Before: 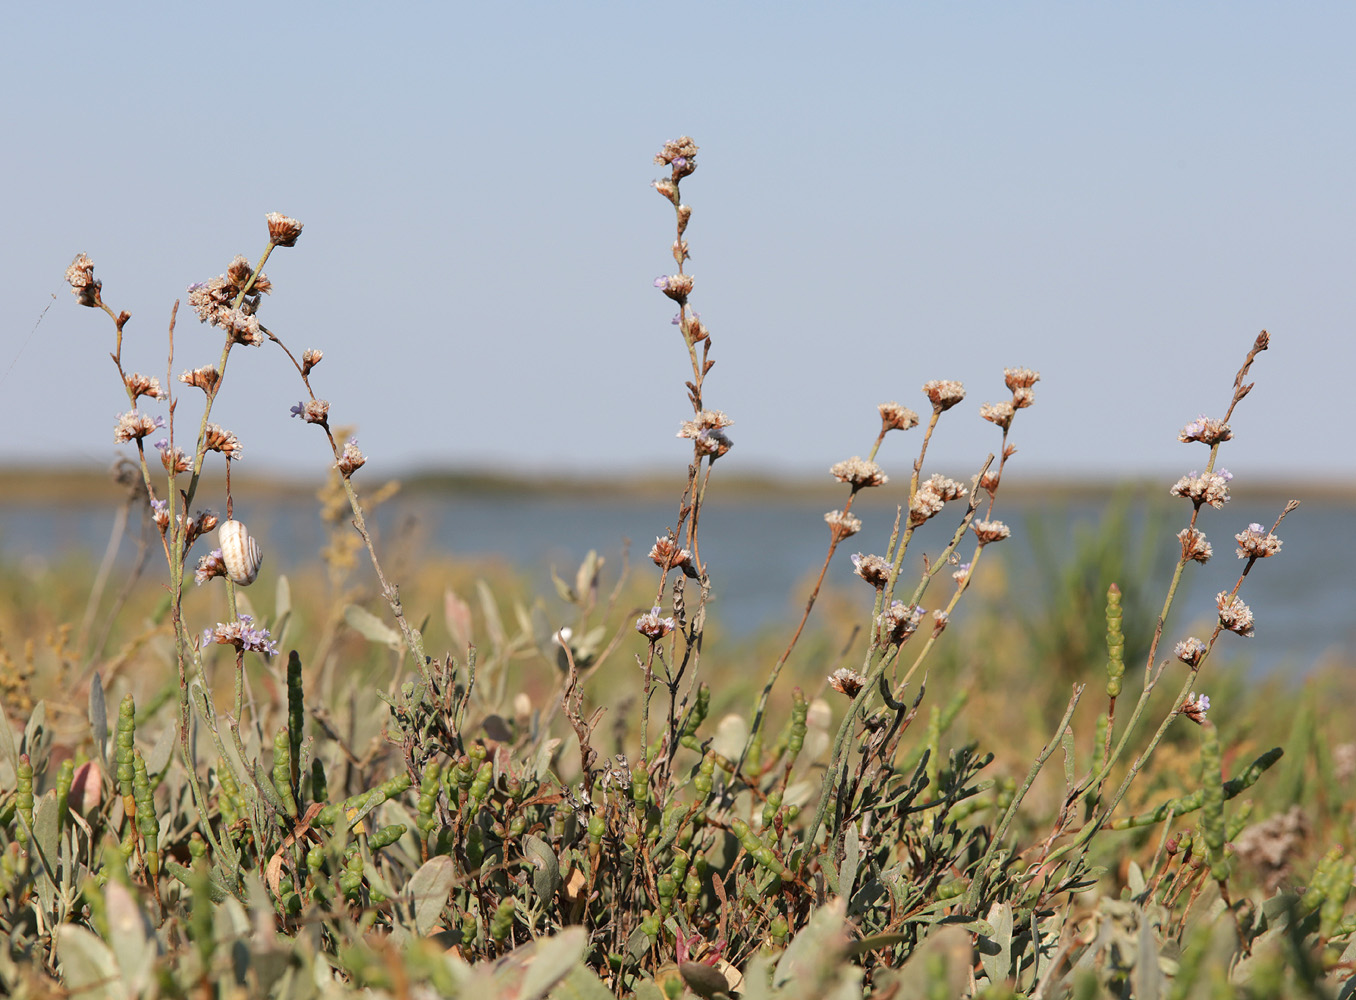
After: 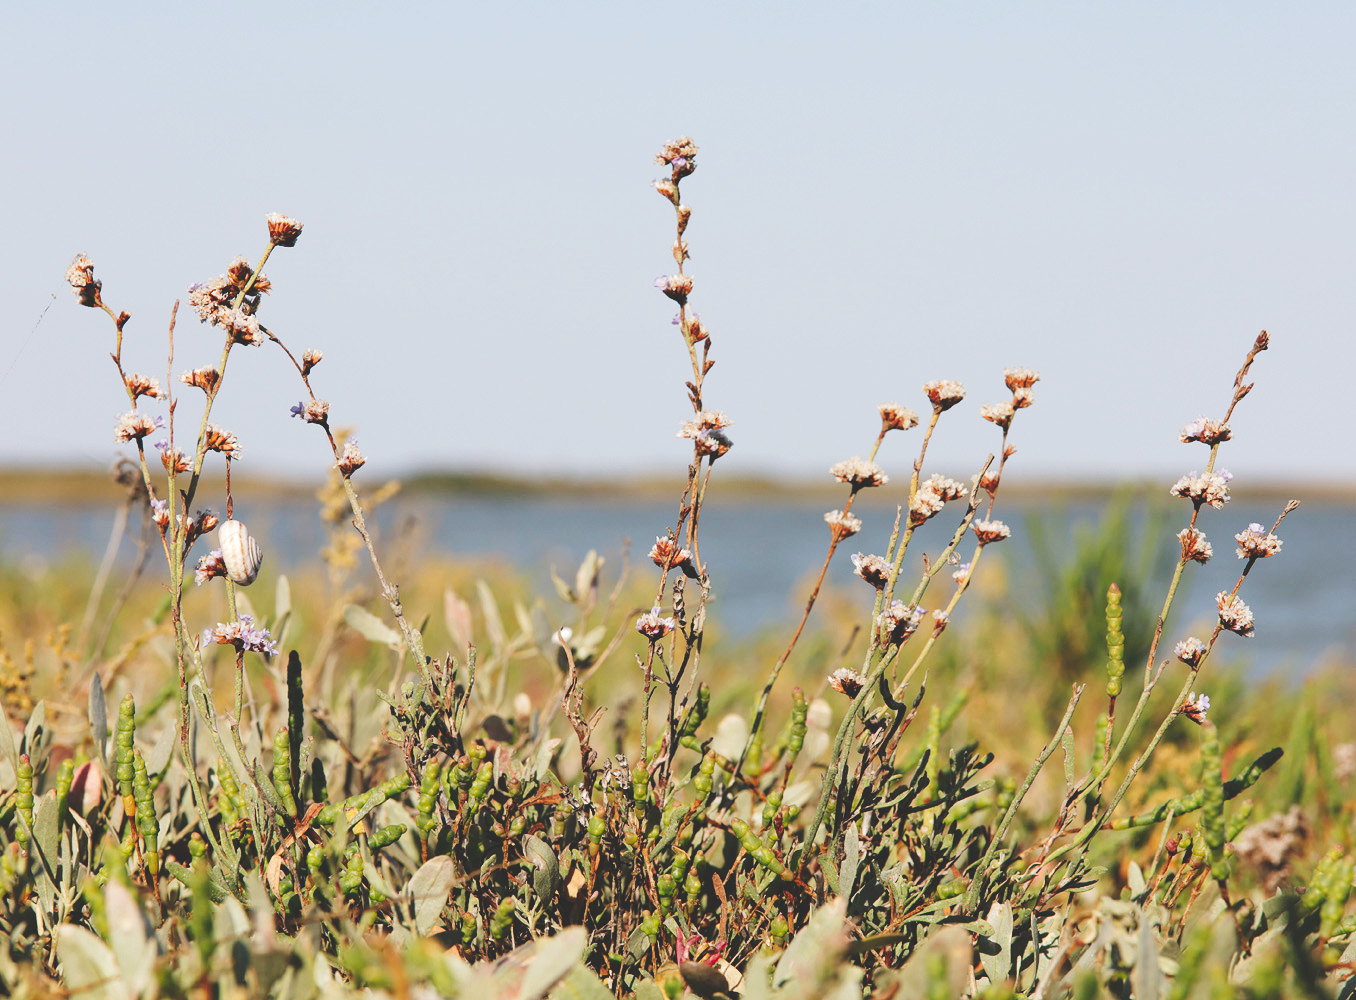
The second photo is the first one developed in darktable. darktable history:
tone curve: curves: ch0 [(0, 0) (0.003, 0.172) (0.011, 0.177) (0.025, 0.177) (0.044, 0.177) (0.069, 0.178) (0.1, 0.181) (0.136, 0.19) (0.177, 0.208) (0.224, 0.226) (0.277, 0.274) (0.335, 0.338) (0.399, 0.43) (0.468, 0.535) (0.543, 0.635) (0.623, 0.726) (0.709, 0.815) (0.801, 0.882) (0.898, 0.936) (1, 1)], preserve colors none
